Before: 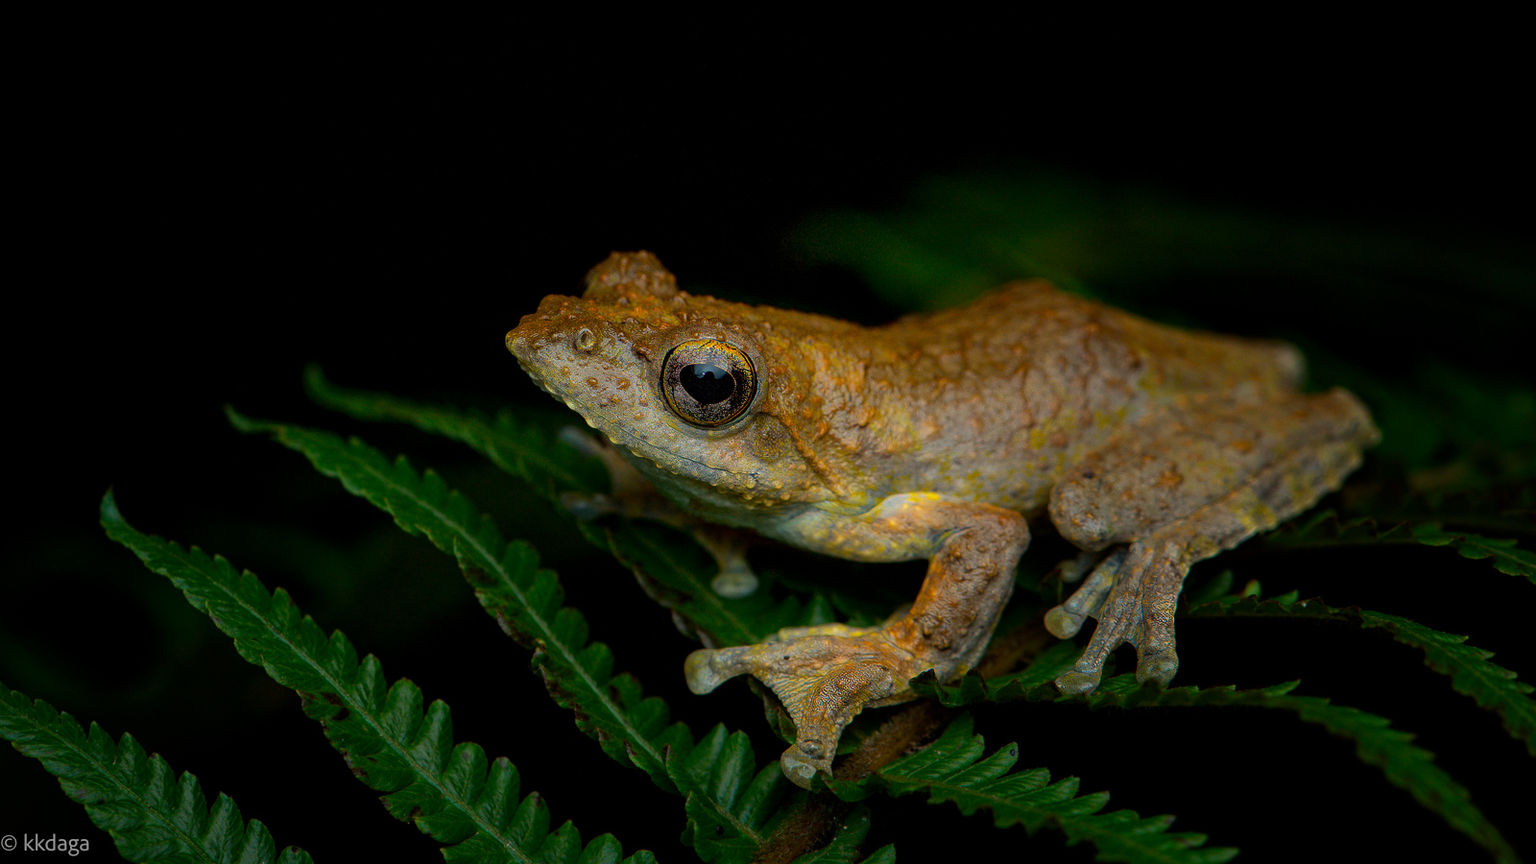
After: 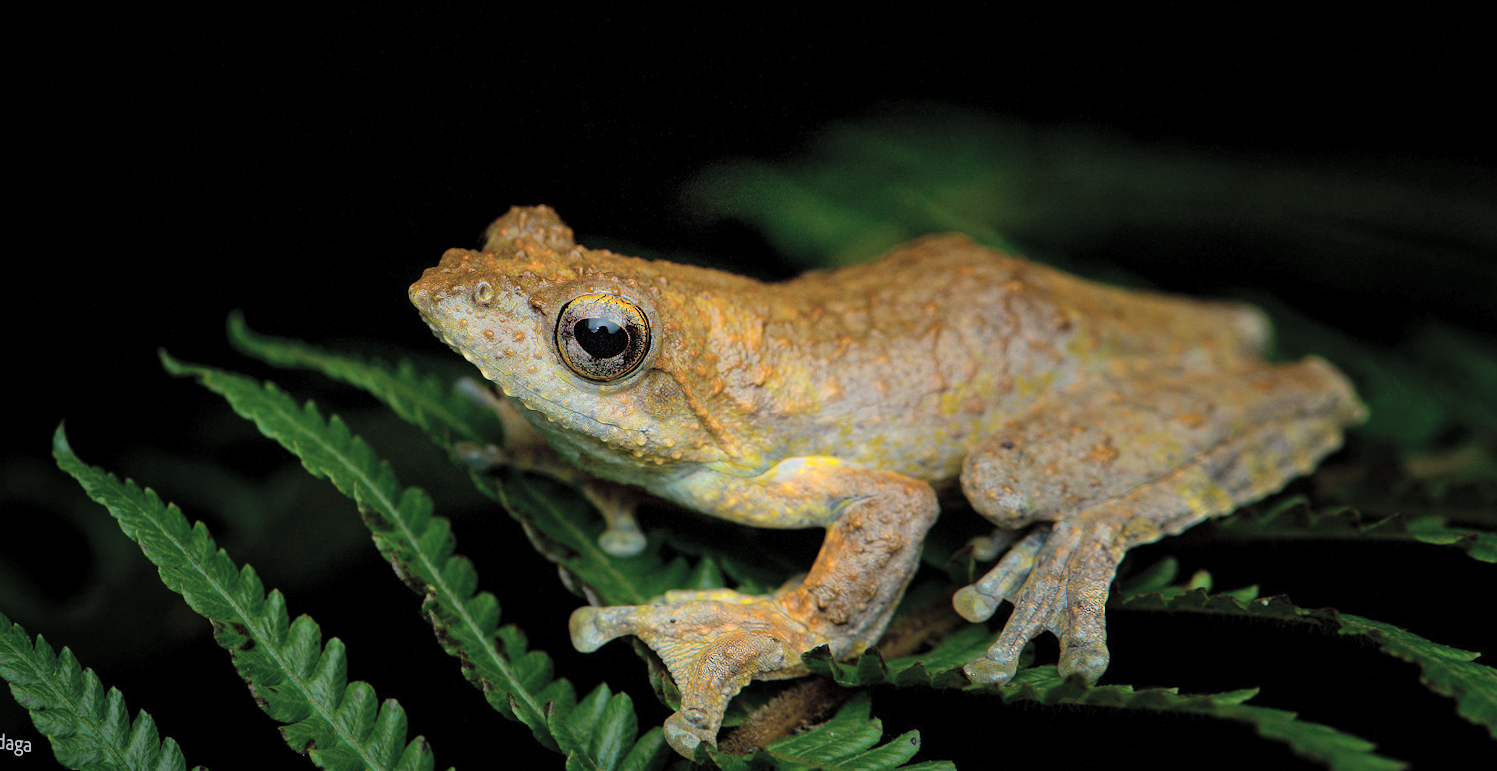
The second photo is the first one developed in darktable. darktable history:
global tonemap: drago (0.7, 100)
rotate and perspective: rotation 1.69°, lens shift (vertical) -0.023, lens shift (horizontal) -0.291, crop left 0.025, crop right 0.988, crop top 0.092, crop bottom 0.842
white balance: red 0.967, blue 1.049
crop: right 4.126%, bottom 0.031%
